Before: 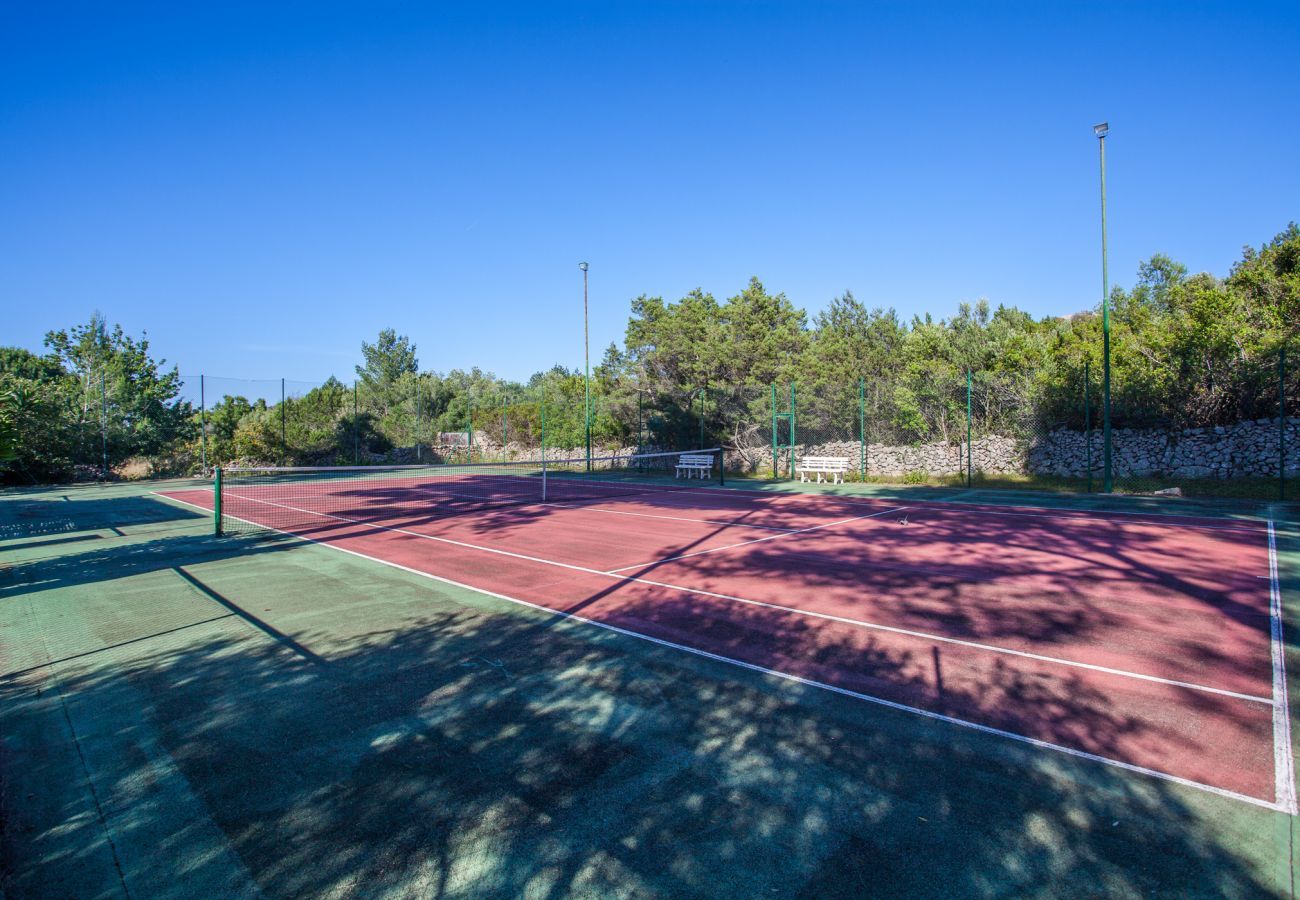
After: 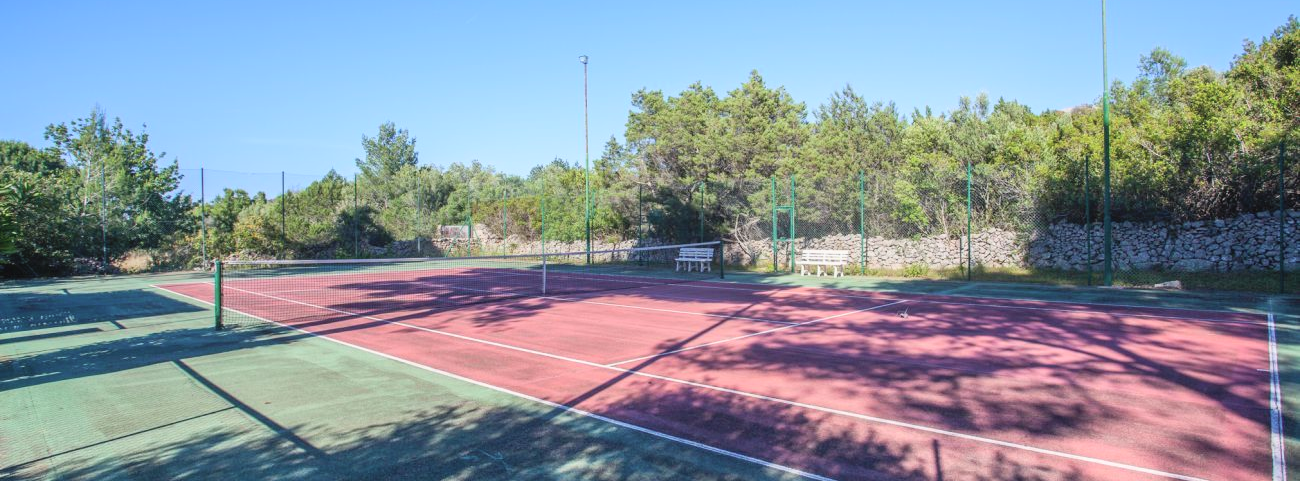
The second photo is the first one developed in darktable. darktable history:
crop and rotate: top 23.043%, bottom 23.437%
contrast equalizer: octaves 7, y [[0.6 ×6], [0.55 ×6], [0 ×6], [0 ×6], [0 ×6]], mix -0.2
contrast brightness saturation: contrast 0.14, brightness 0.21
